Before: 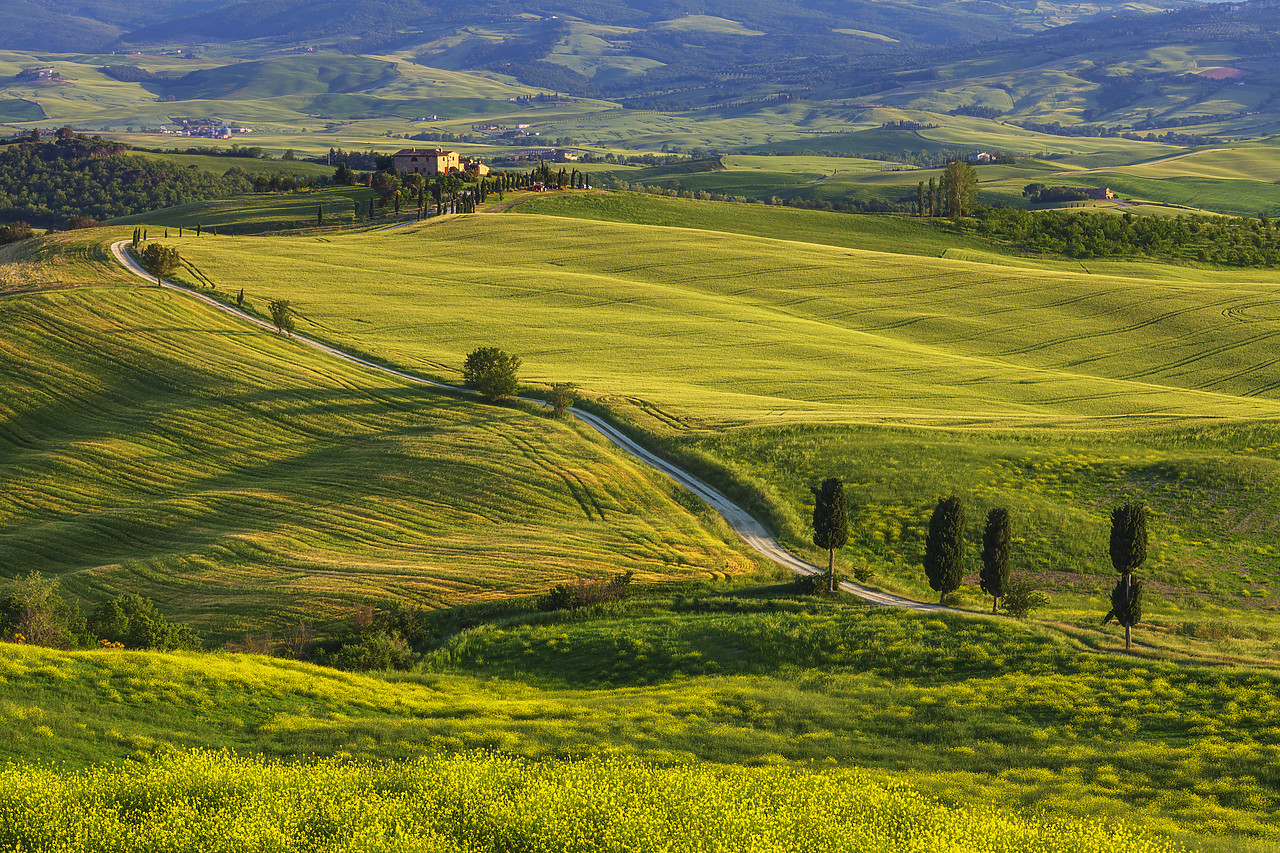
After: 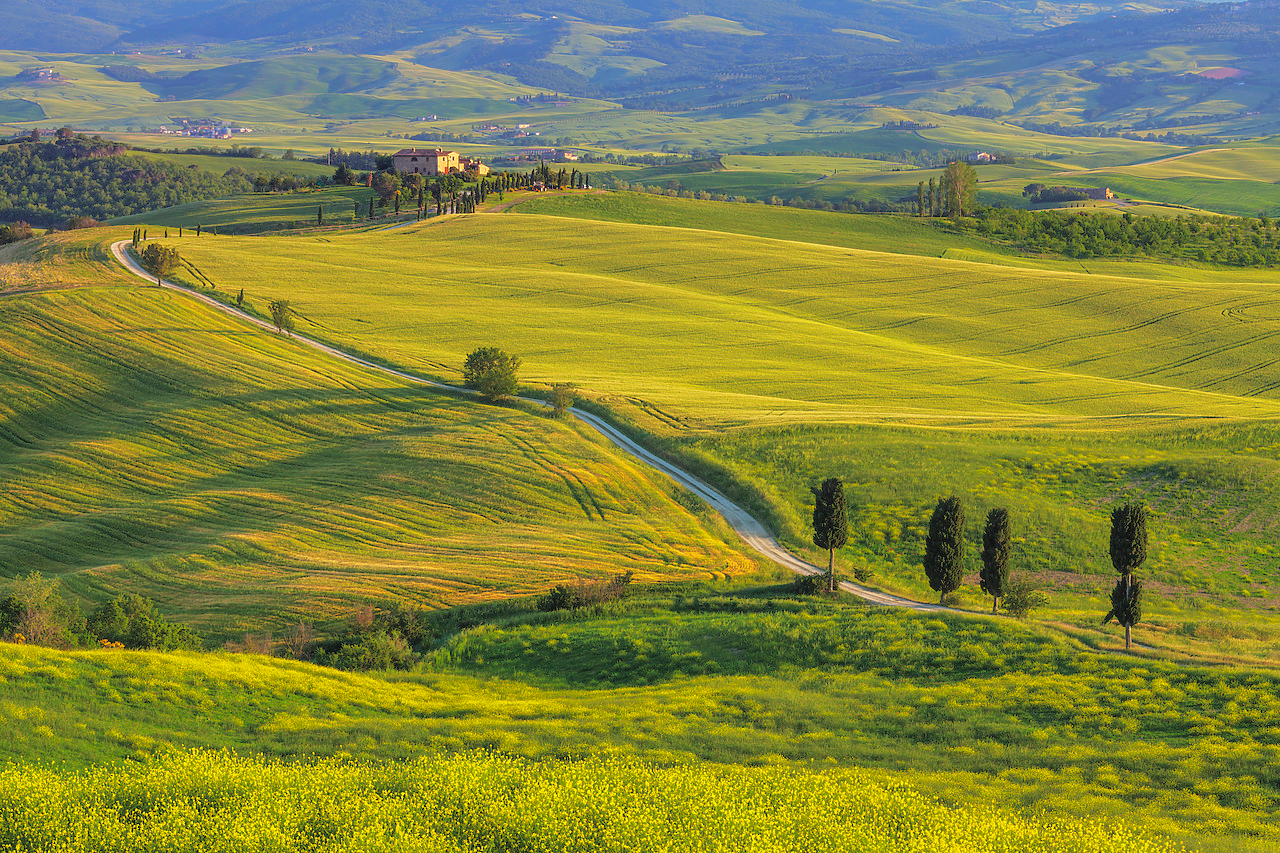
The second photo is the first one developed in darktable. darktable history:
tone curve: curves: ch0 [(0, 0) (0.004, 0.008) (0.077, 0.156) (0.169, 0.29) (0.774, 0.774) (1, 1)], color space Lab, independent channels, preserve colors none
